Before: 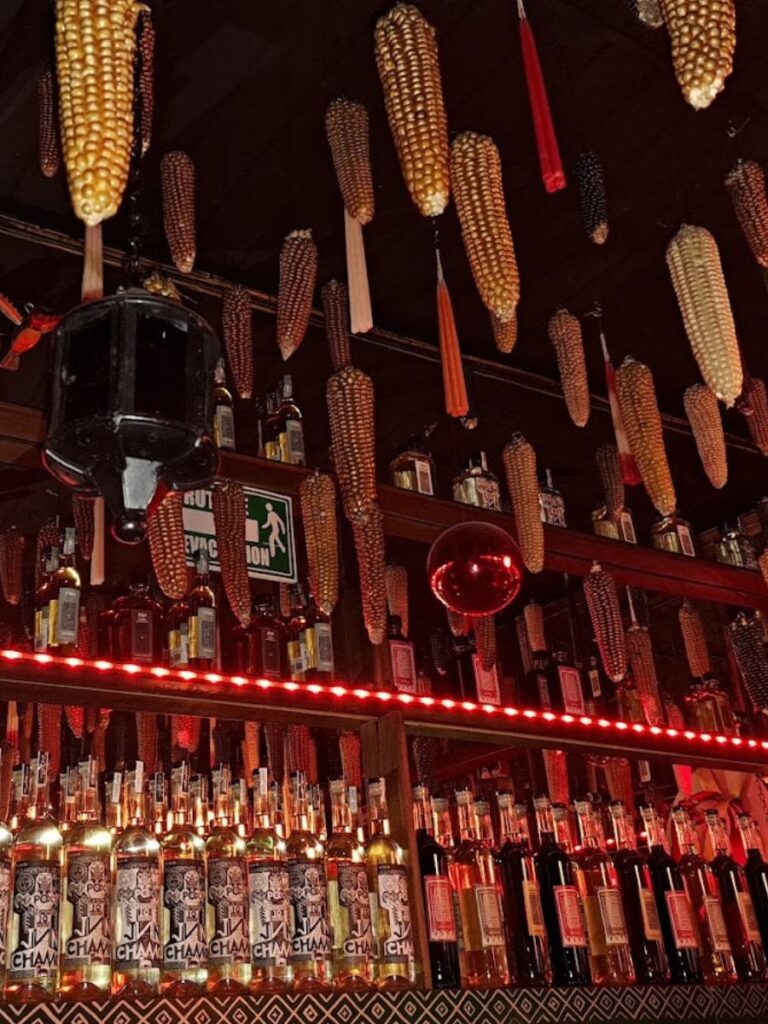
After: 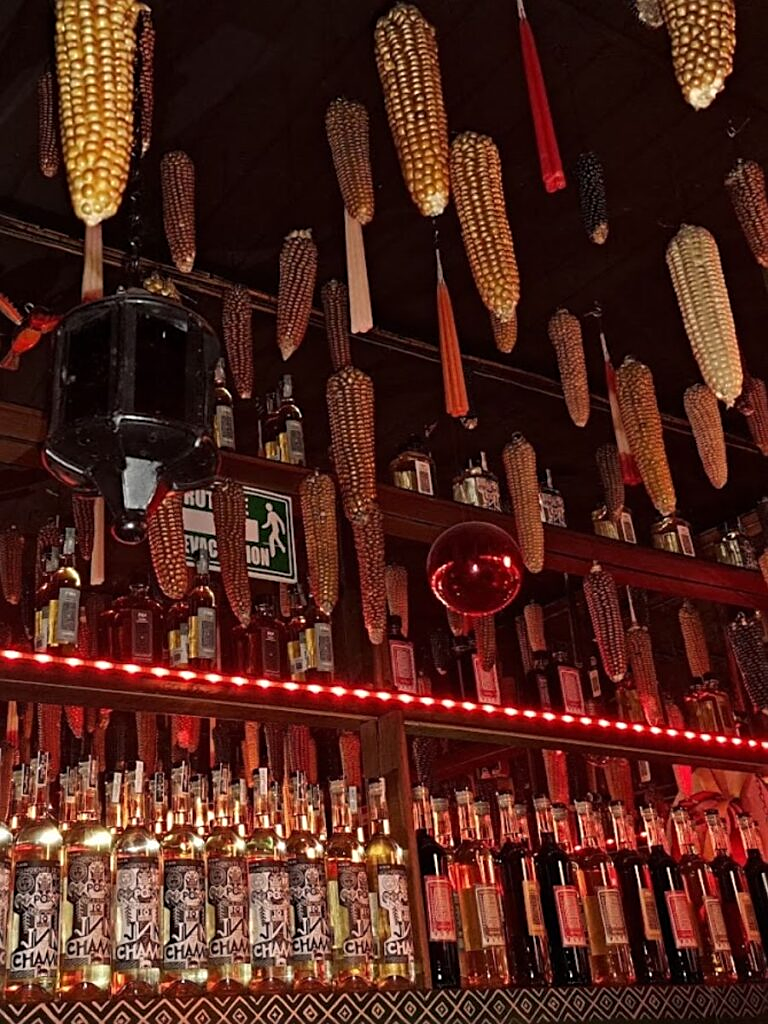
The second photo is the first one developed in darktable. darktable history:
sharpen: amount 0.462
